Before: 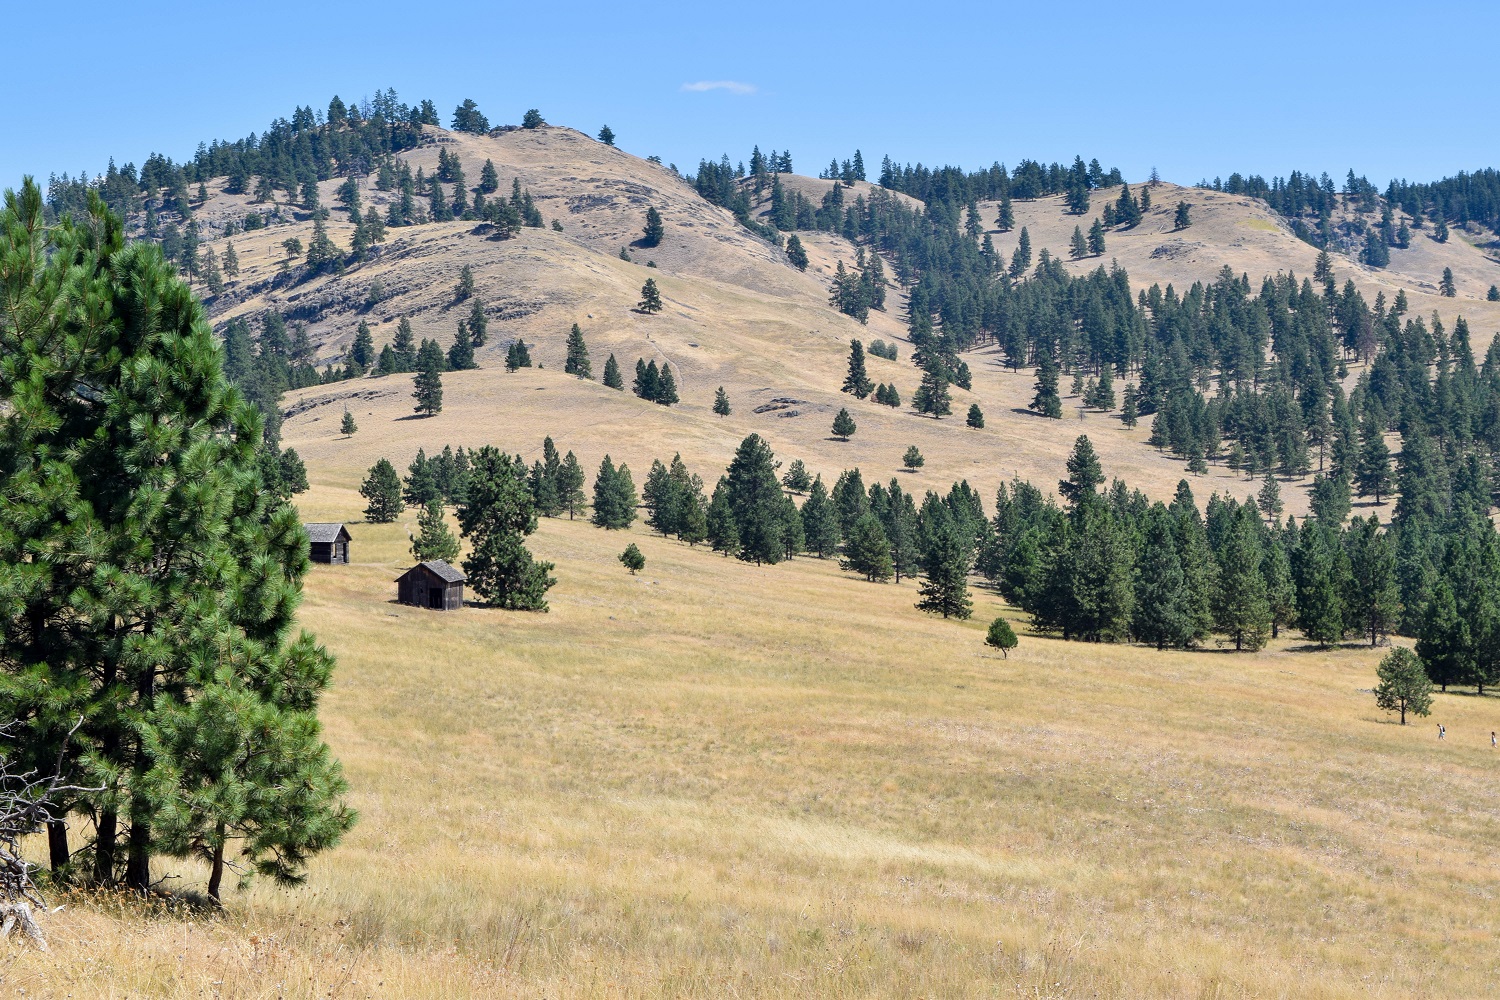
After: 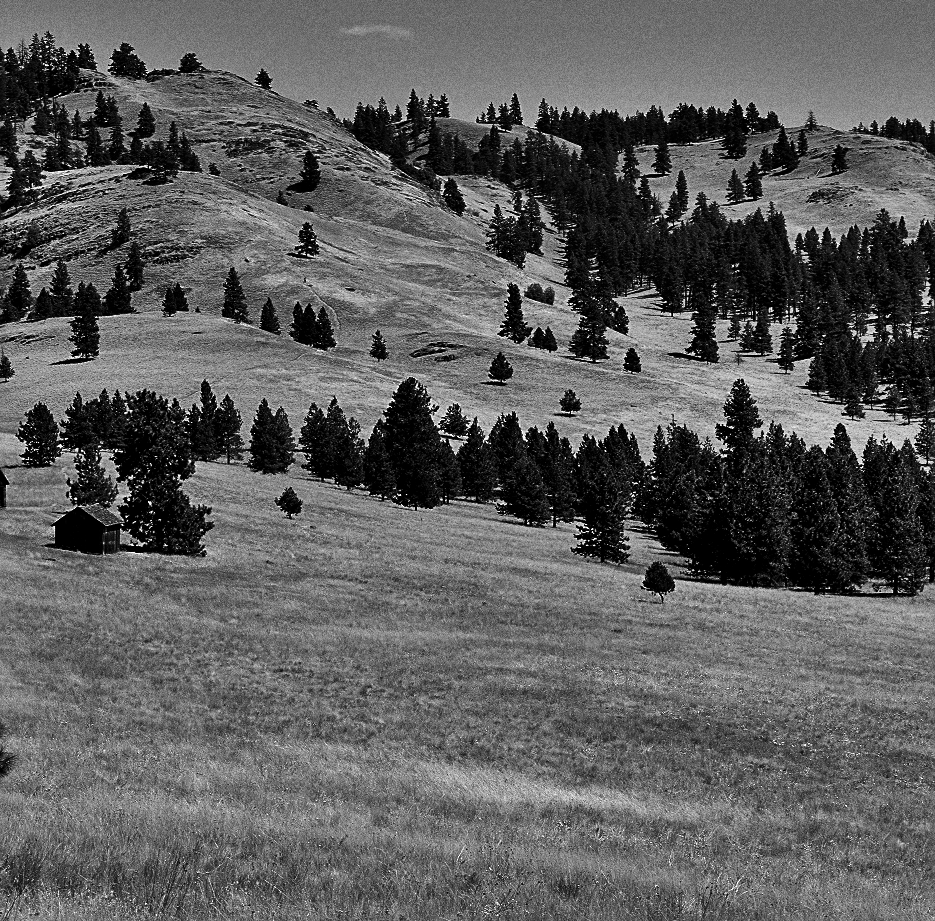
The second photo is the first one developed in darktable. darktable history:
color balance rgb: perceptual saturation grading › global saturation 30%
exposure: black level correction 0.011, compensate highlight preservation false
shadows and highlights: shadows 60, soften with gaussian
contrast brightness saturation: contrast 0.02, brightness -1, saturation -1
sharpen: on, module defaults
crop and rotate: left 22.918%, top 5.629%, right 14.711%, bottom 2.247%
grain: coarseness 0.09 ISO, strength 40%
tone equalizer: on, module defaults
